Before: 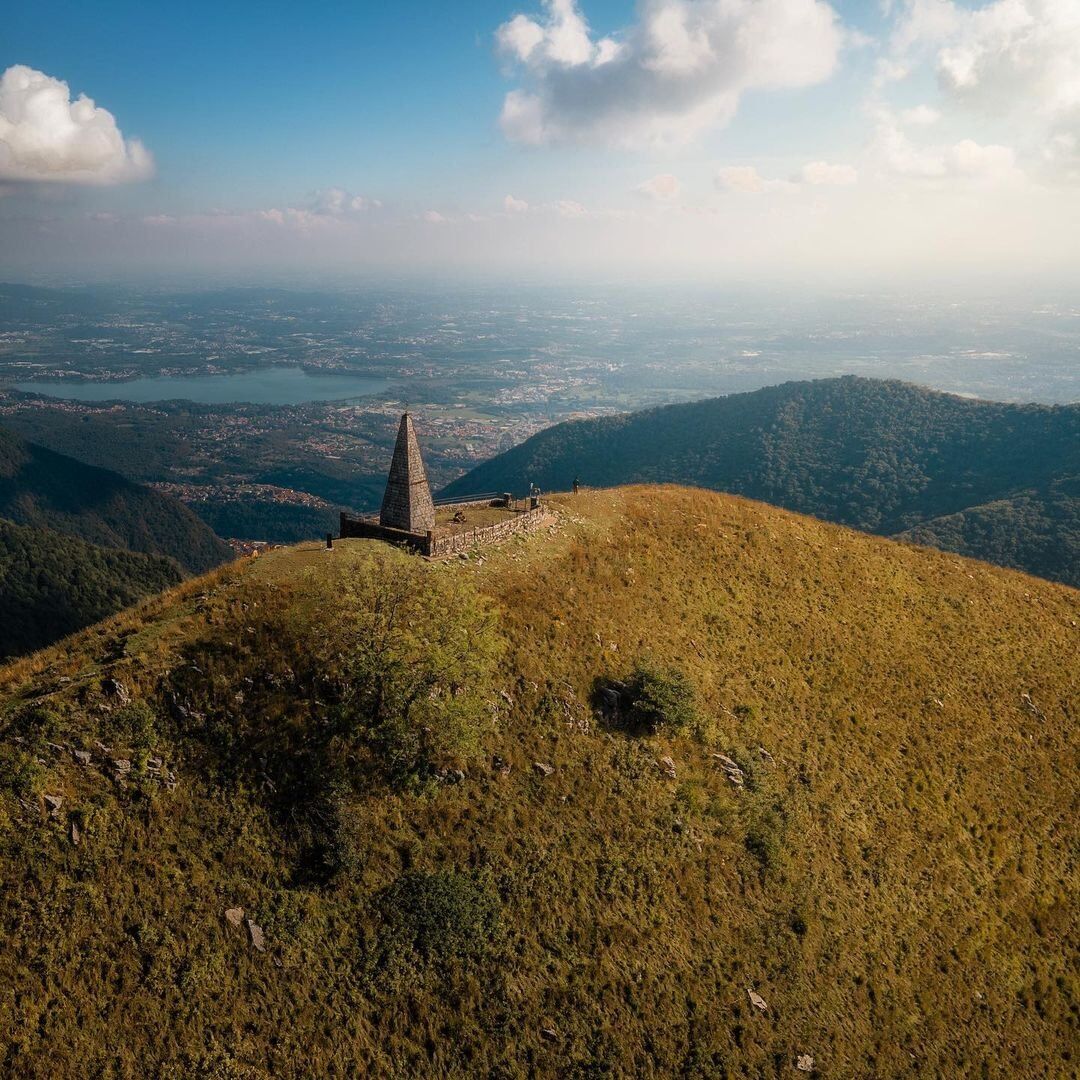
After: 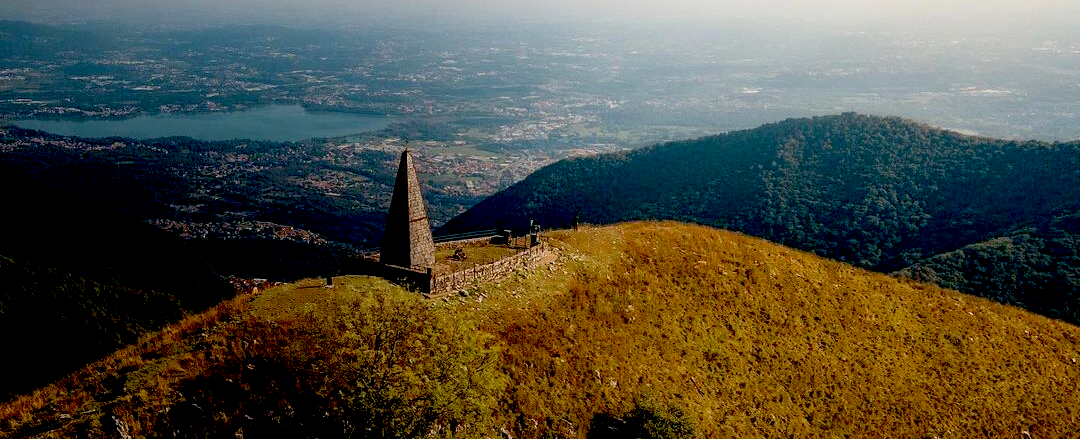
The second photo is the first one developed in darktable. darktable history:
crop and rotate: top 24.407%, bottom 34.895%
exposure: black level correction 0.047, exposure 0.013 EV, compensate highlight preservation false
